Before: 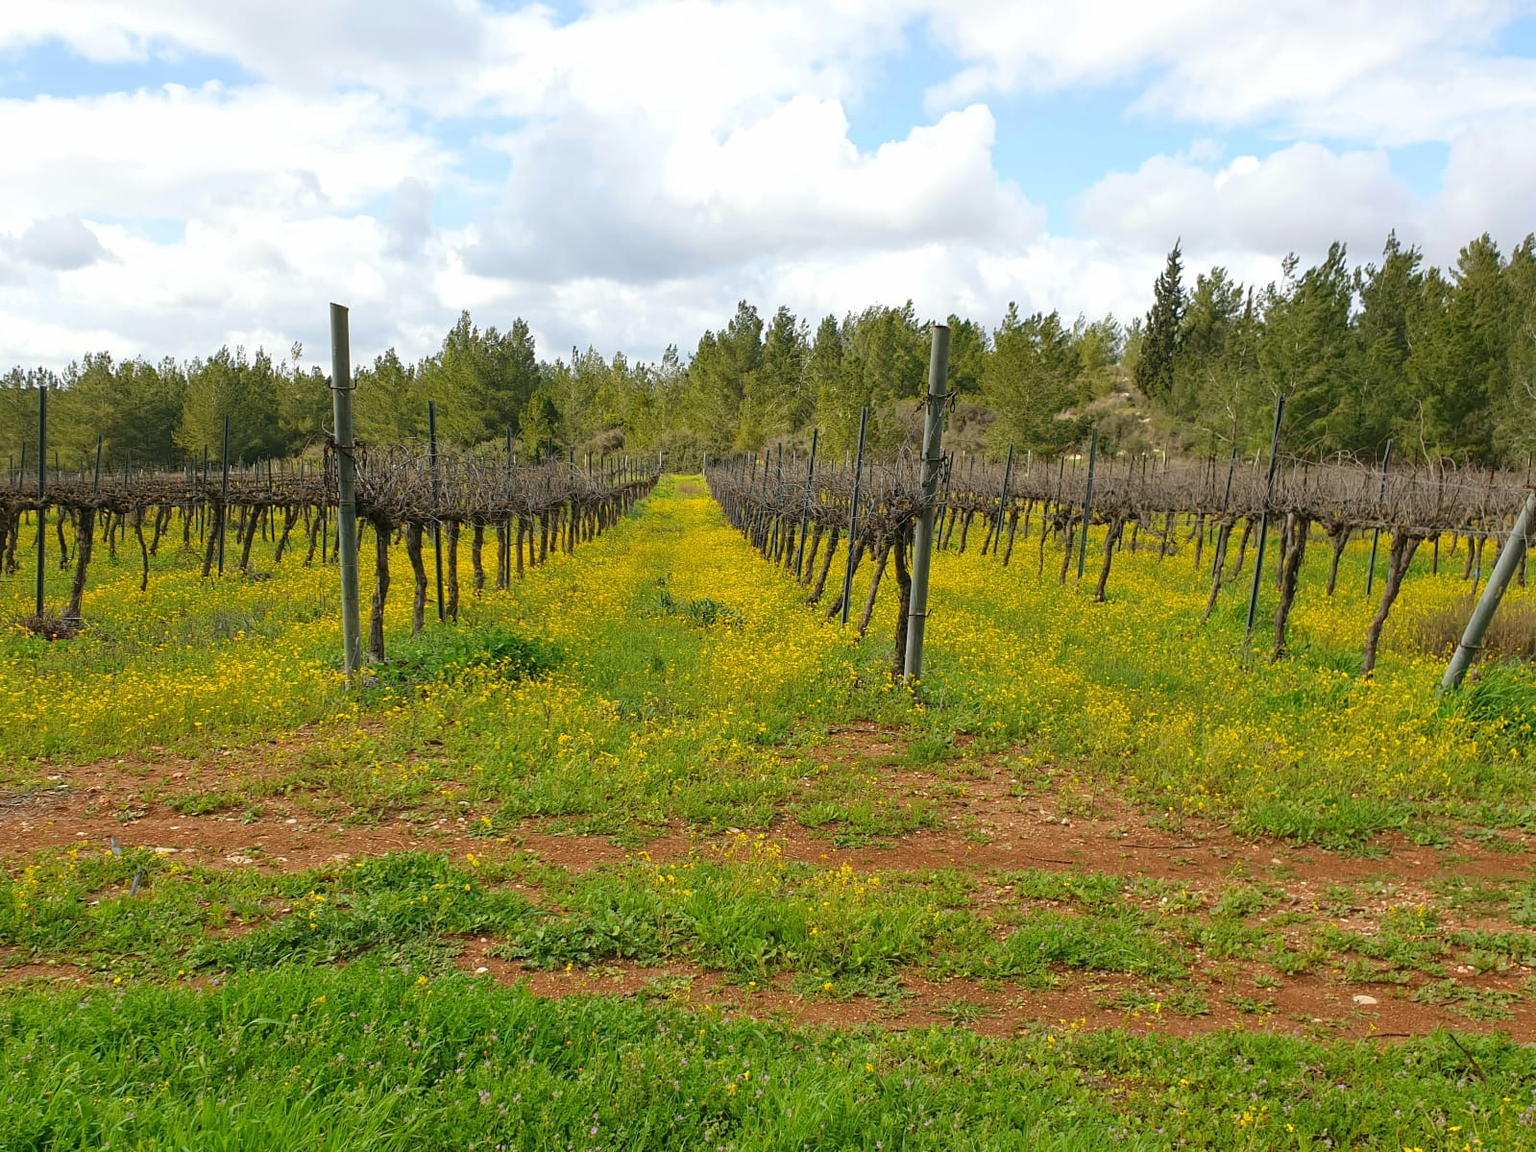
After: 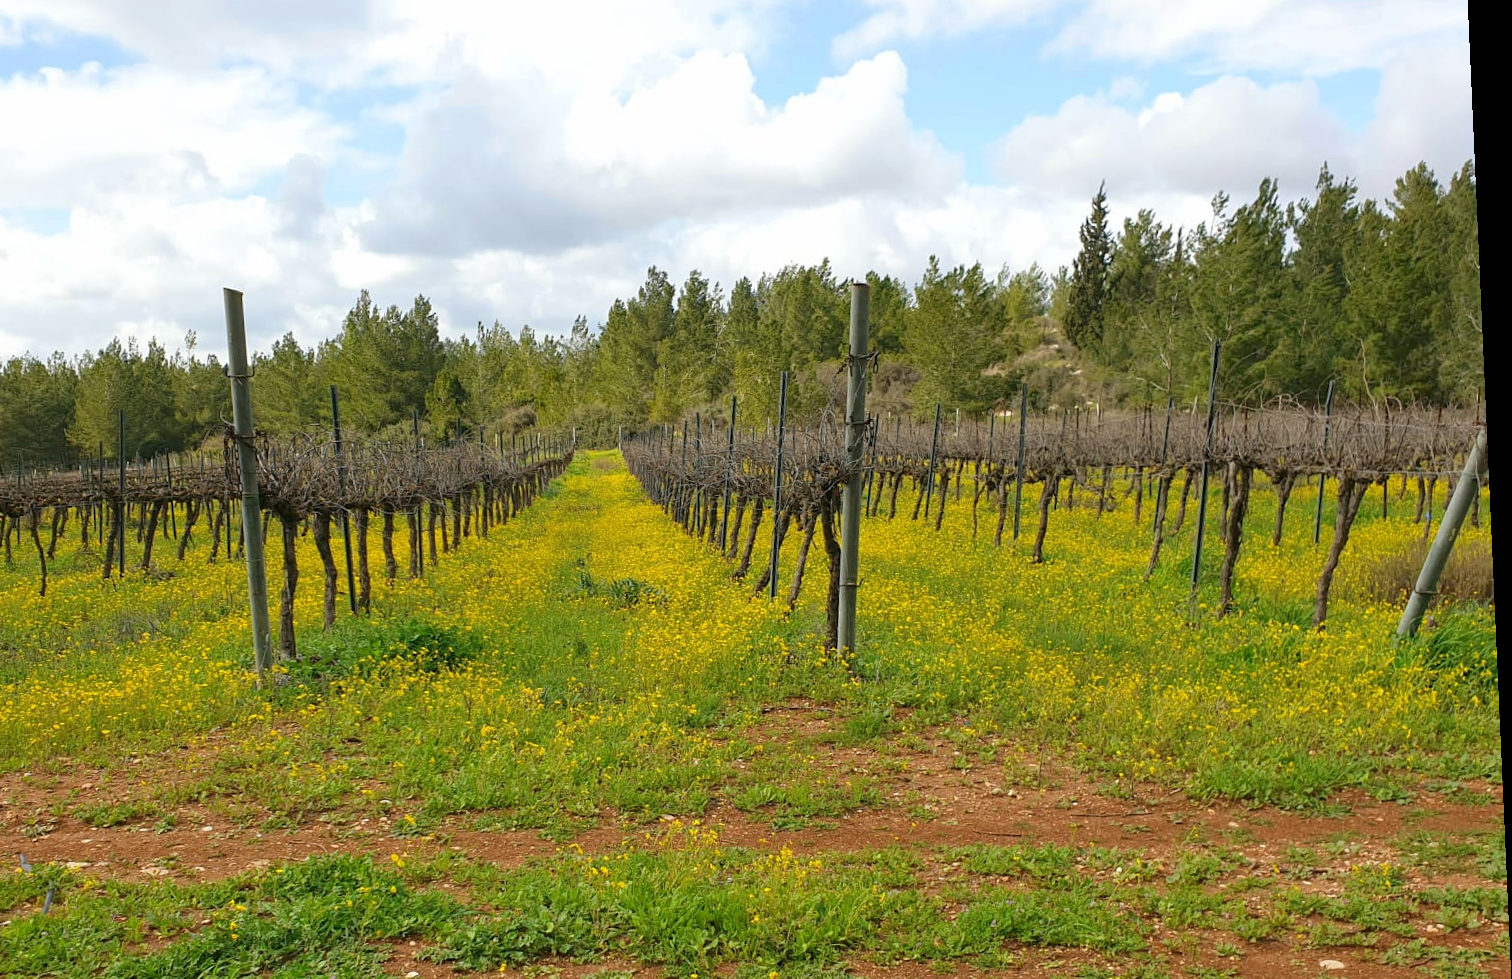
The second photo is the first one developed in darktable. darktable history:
rotate and perspective: rotation -2.56°, automatic cropping off
crop: left 8.155%, top 6.611%, bottom 15.385%
